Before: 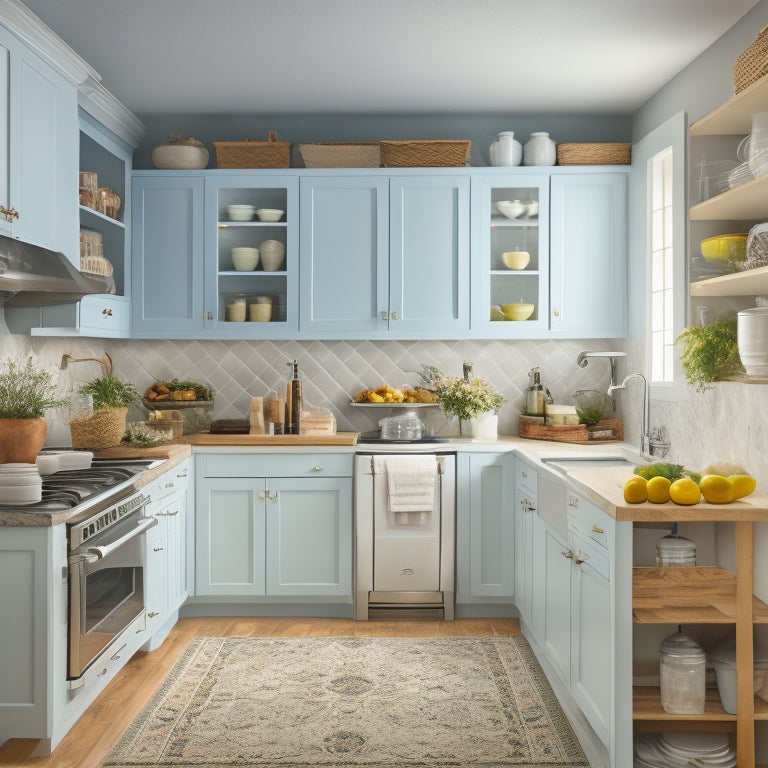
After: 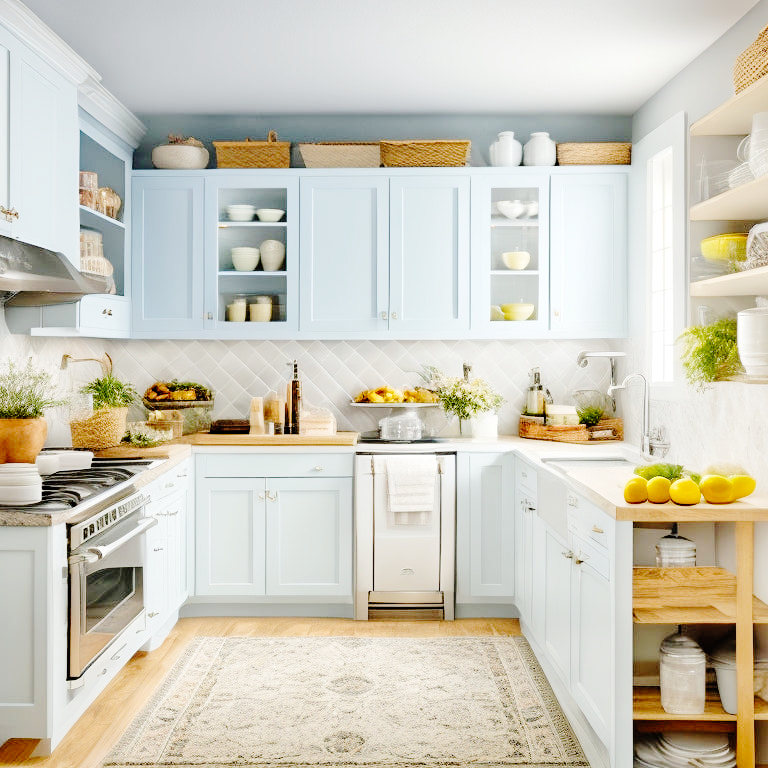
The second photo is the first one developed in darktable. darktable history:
rgb levels: levels [[0.013, 0.434, 0.89], [0, 0.5, 1], [0, 0.5, 1]]
base curve: curves: ch0 [(0, 0) (0.036, 0.01) (0.123, 0.254) (0.258, 0.504) (0.507, 0.748) (1, 1)], preserve colors none
